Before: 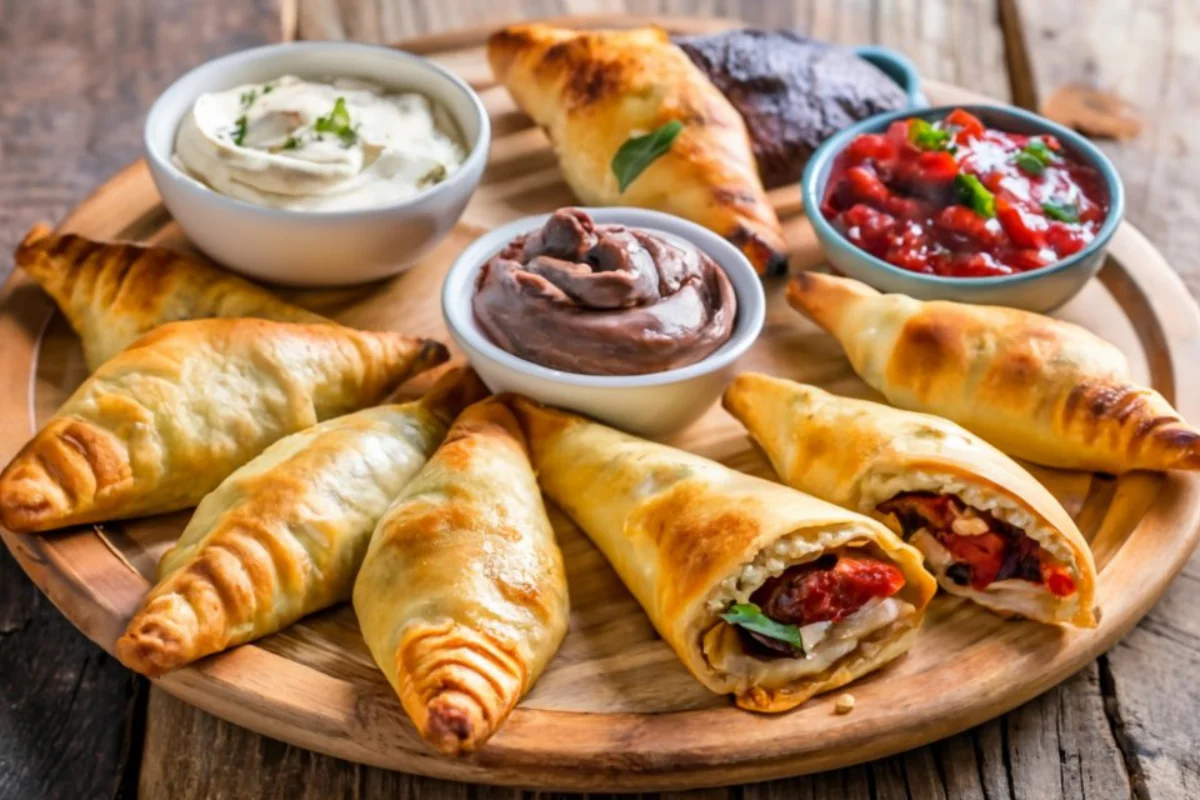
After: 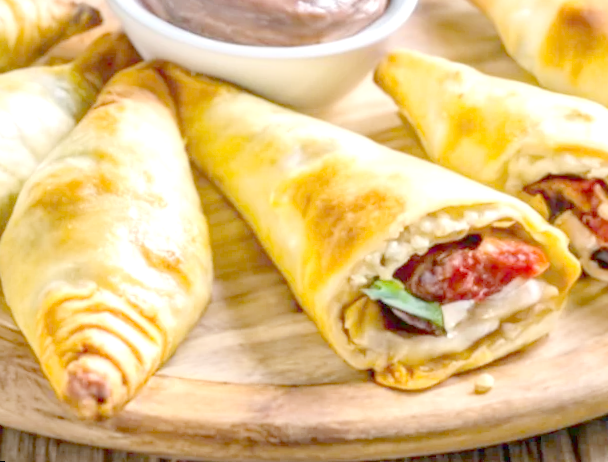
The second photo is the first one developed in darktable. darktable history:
rotate and perspective: rotation 2.27°, automatic cropping off
crop: left 29.672%, top 41.786%, right 20.851%, bottom 3.487%
white balance: emerald 1
exposure: exposure 0.3 EV
